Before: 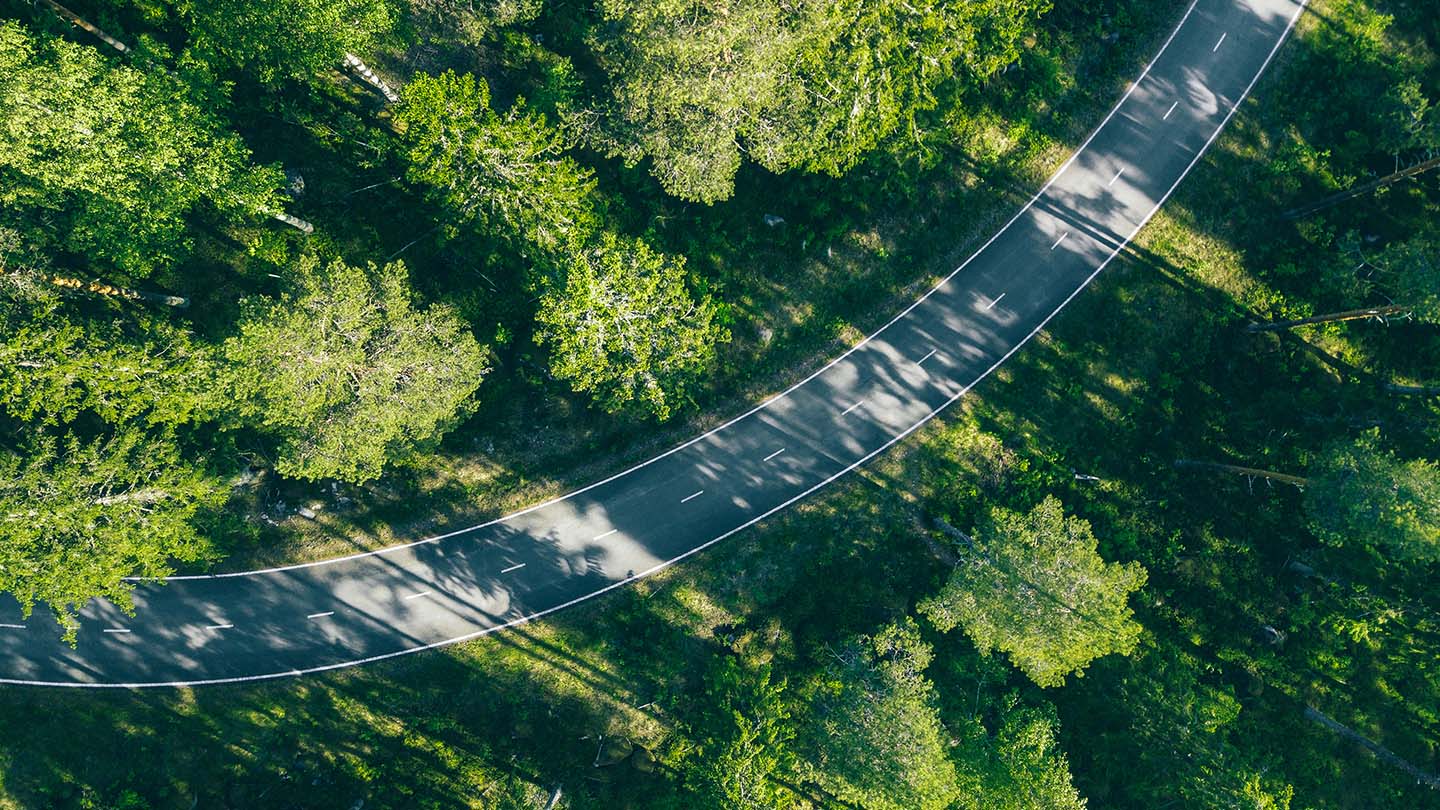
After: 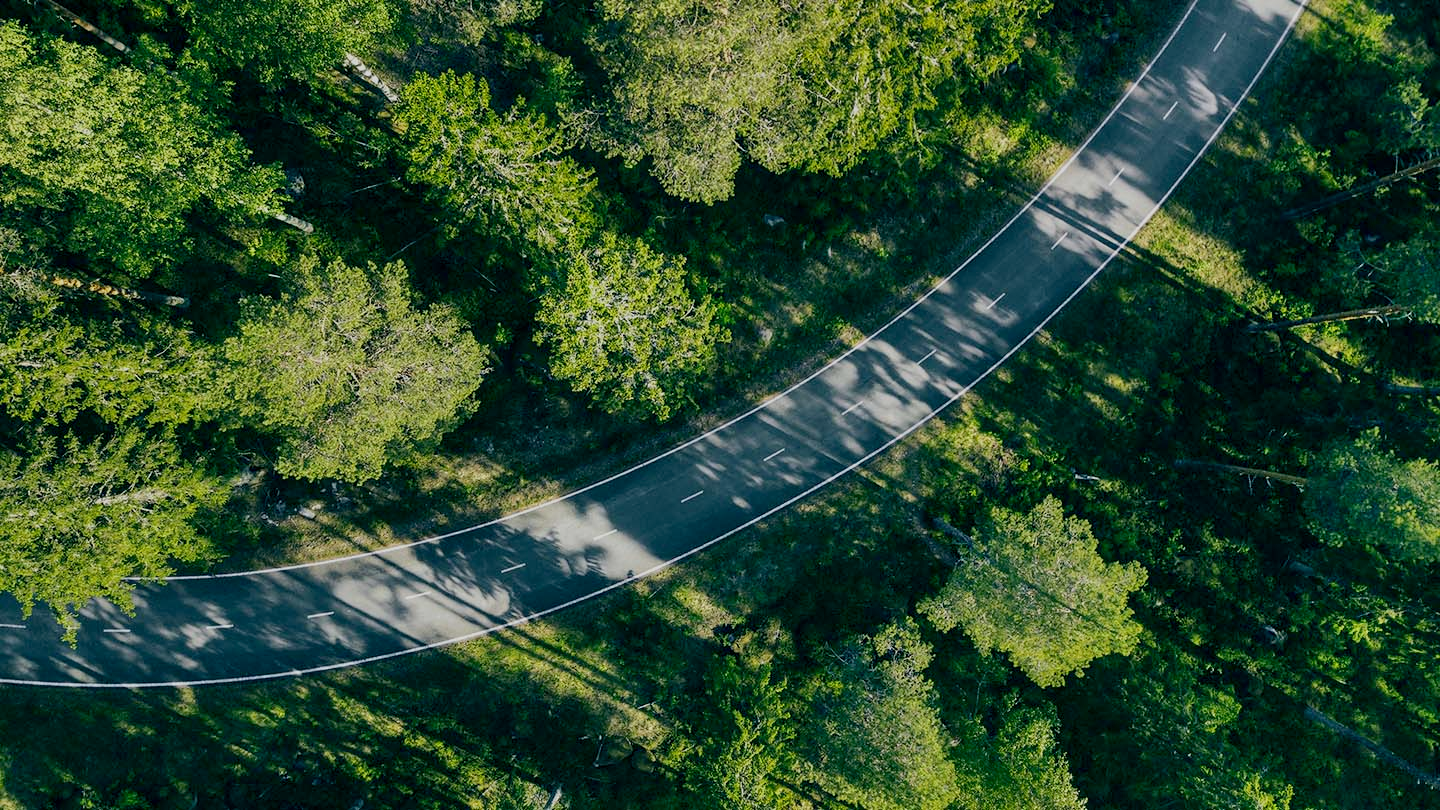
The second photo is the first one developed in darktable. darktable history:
exposure: black level correction 0.009, exposure -0.637 EV, compensate highlight preservation false
shadows and highlights: shadows 37.27, highlights -28.18, soften with gaussian
